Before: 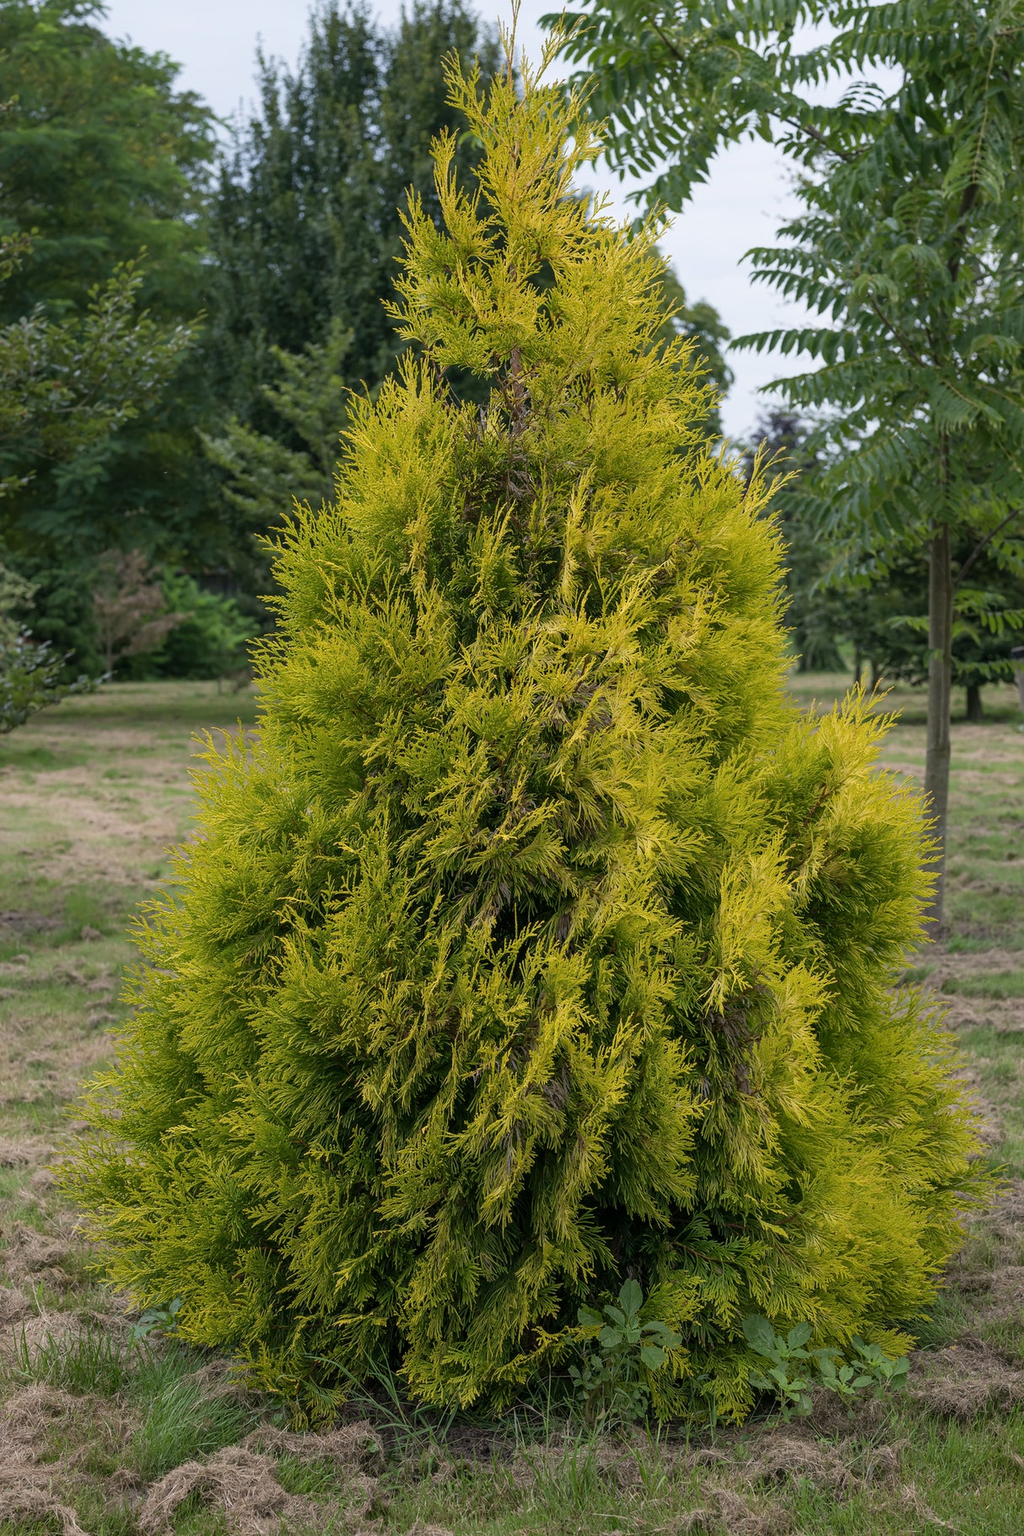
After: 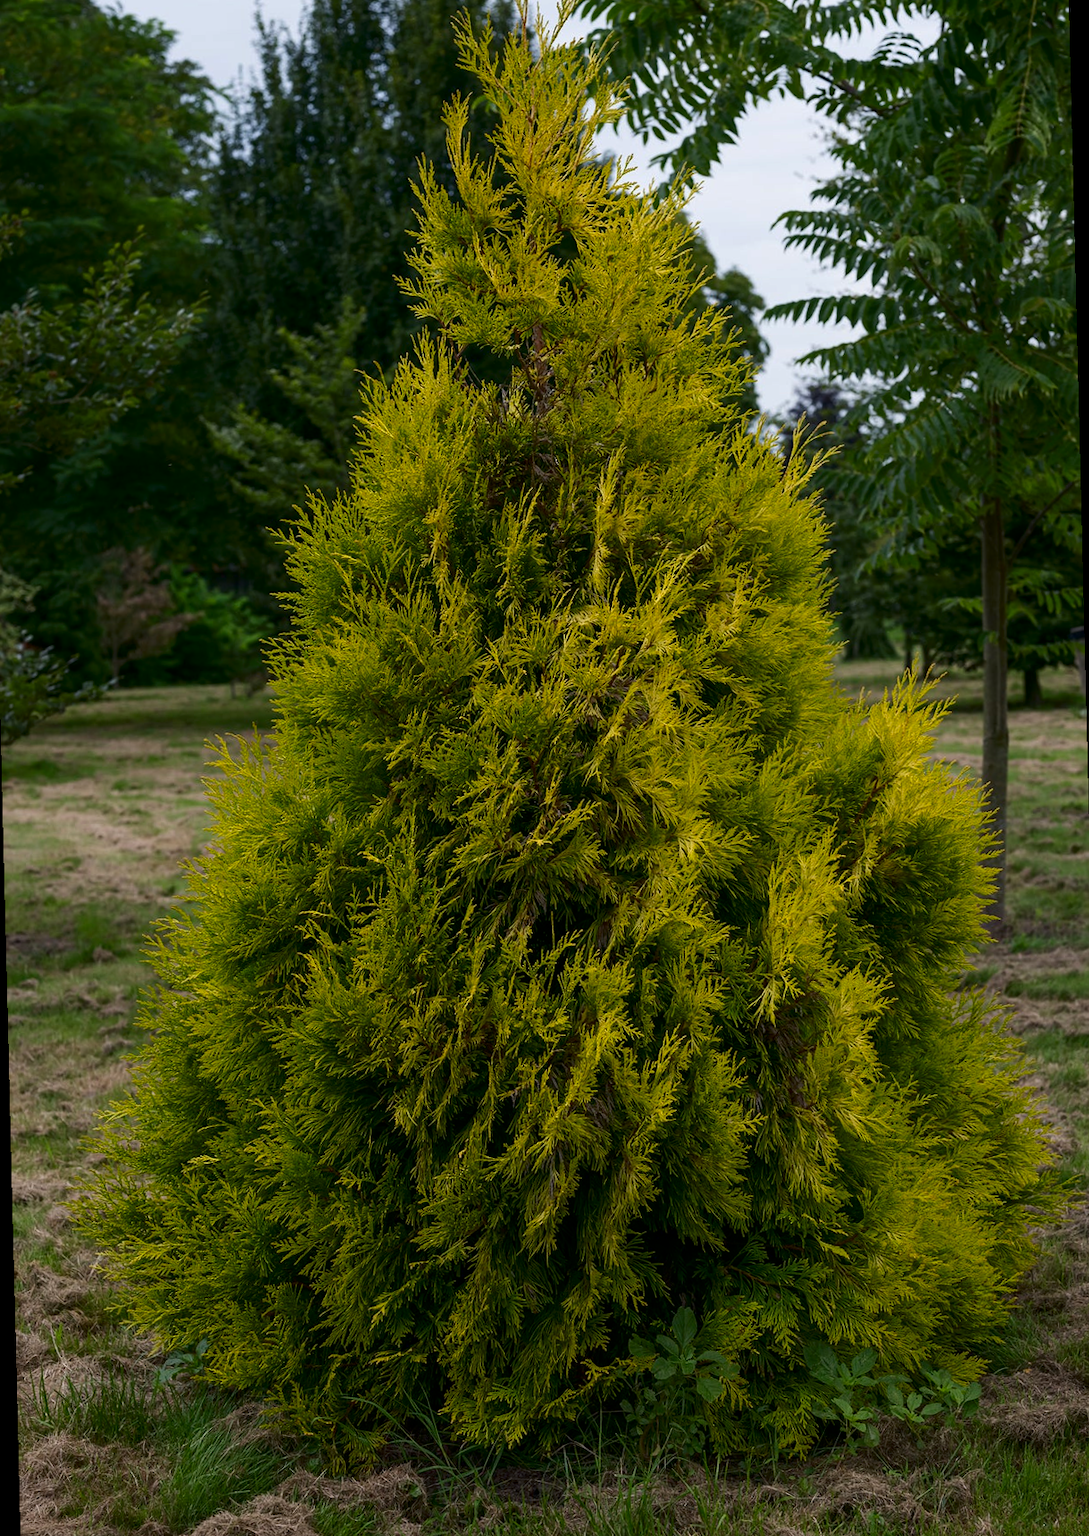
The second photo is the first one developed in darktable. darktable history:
rotate and perspective: rotation -1.42°, crop left 0.016, crop right 0.984, crop top 0.035, crop bottom 0.965
contrast brightness saturation: contrast 0.1, brightness -0.26, saturation 0.14
